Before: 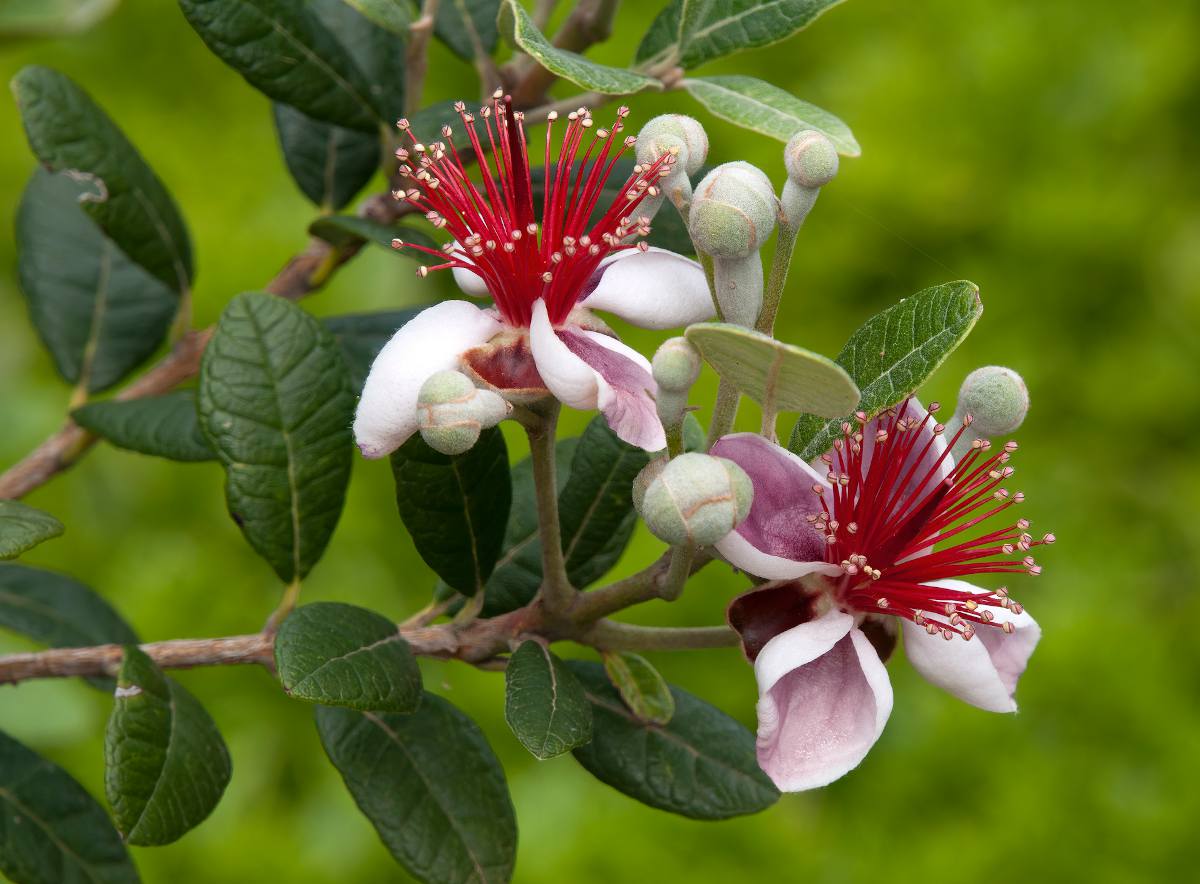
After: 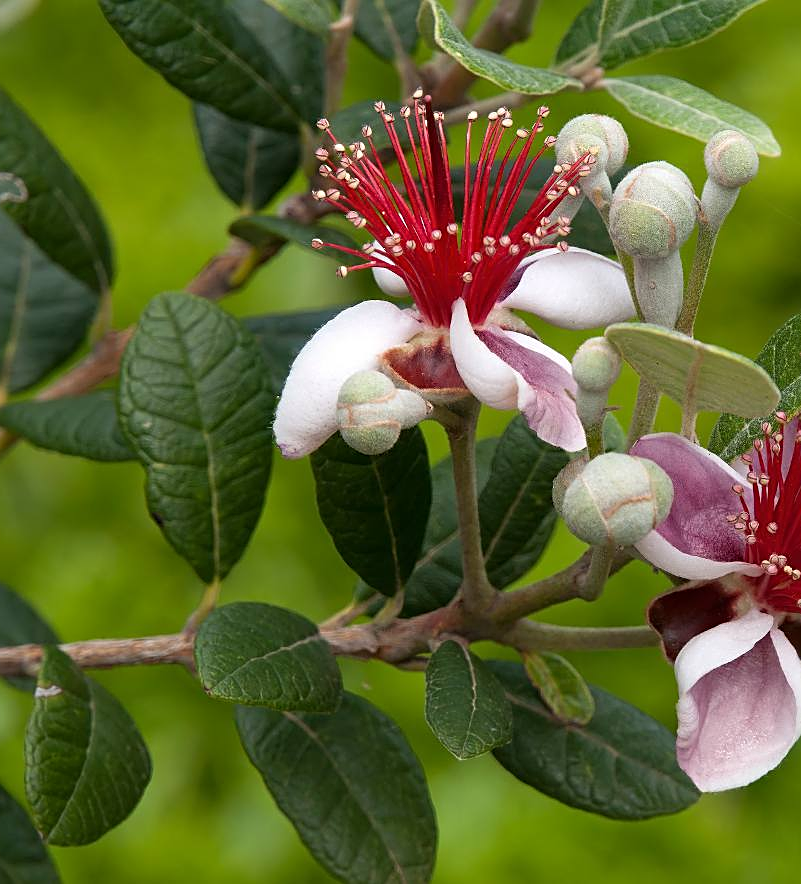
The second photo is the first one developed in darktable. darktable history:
crop and rotate: left 6.672%, right 26.555%
sharpen: on, module defaults
